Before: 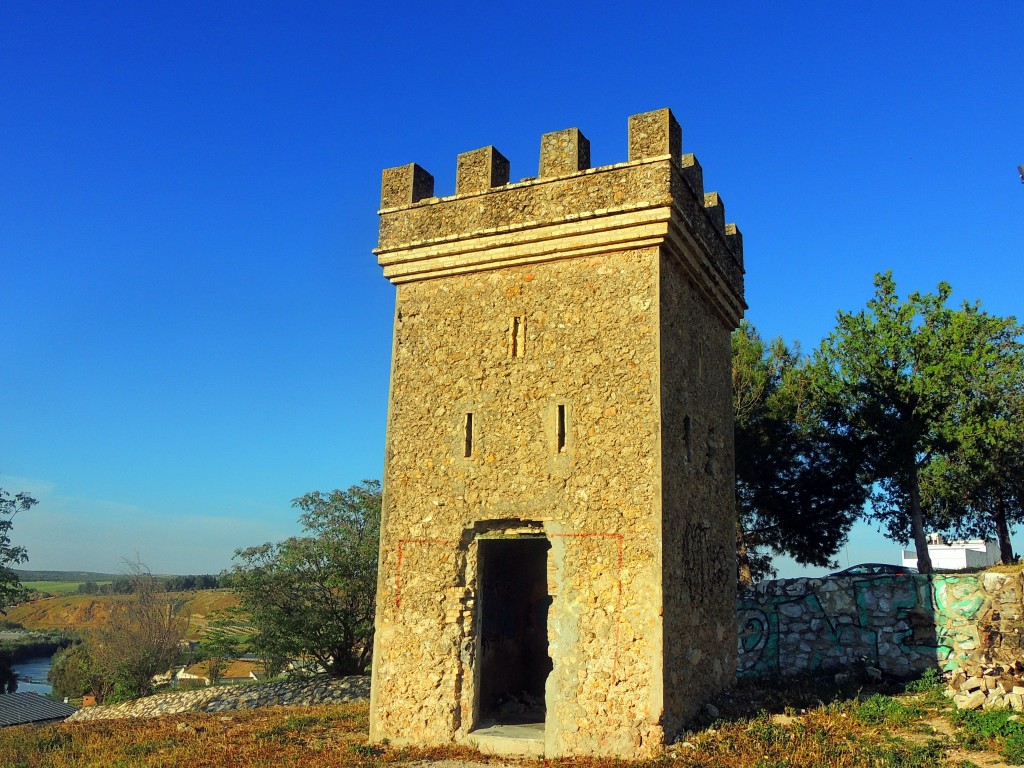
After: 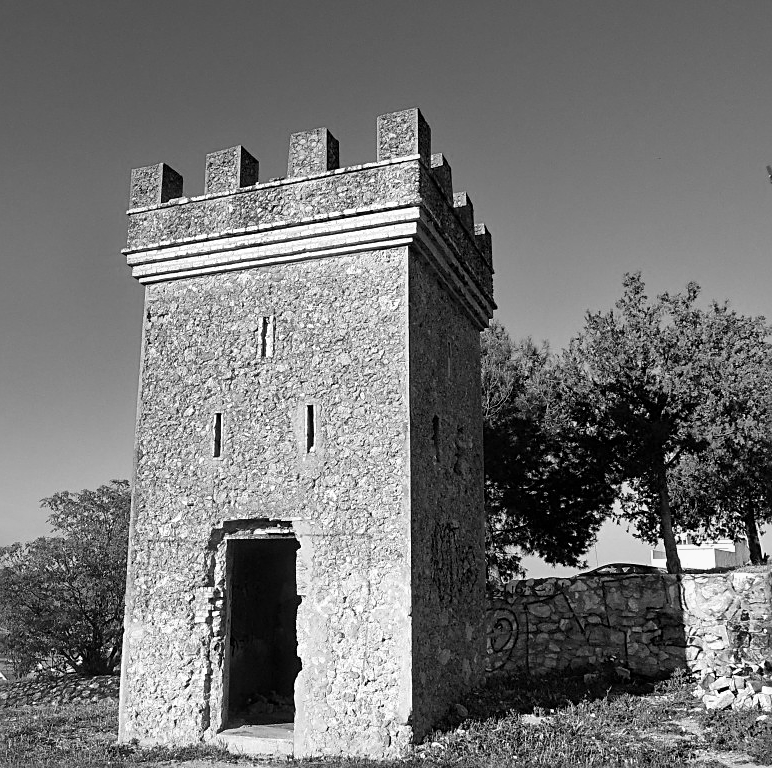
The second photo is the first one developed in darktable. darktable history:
color balance: output saturation 110%
color correction: highlights a* -2.73, highlights b* -2.09, shadows a* 2.41, shadows b* 2.73
monochrome: a 32, b 64, size 2.3
exposure: exposure 0.207 EV, compensate highlight preservation false
shadows and highlights: radius 108.52, shadows 40.68, highlights -72.88, low approximation 0.01, soften with gaussian
sharpen: on, module defaults
crop and rotate: left 24.6%
tone equalizer: on, module defaults
